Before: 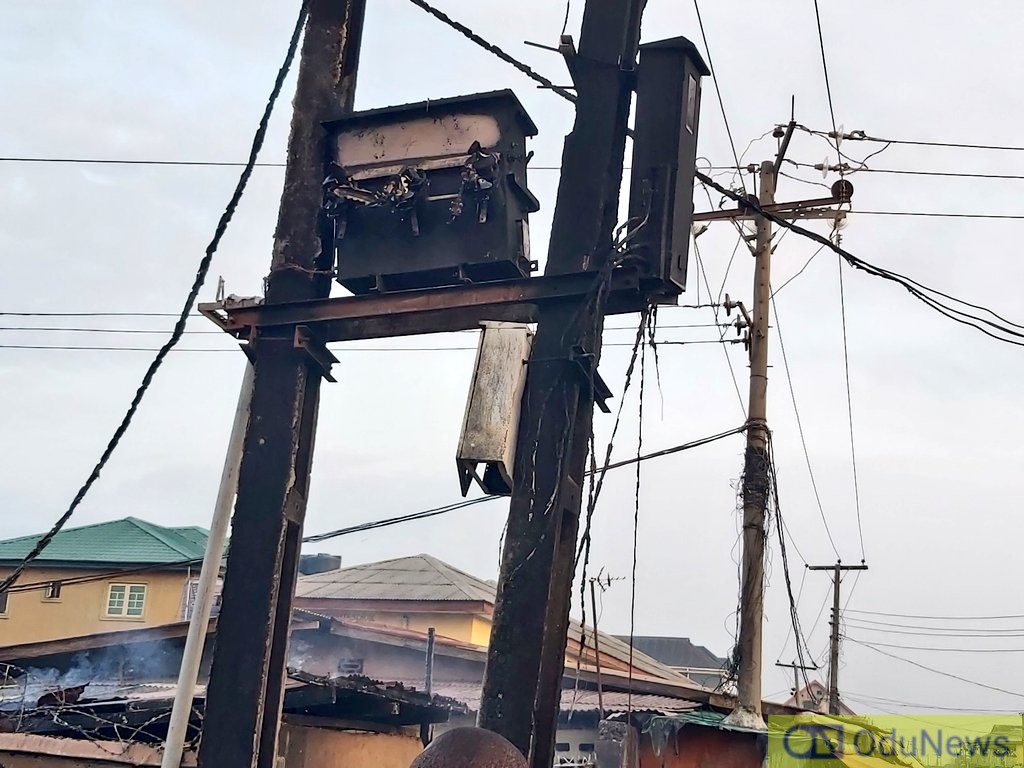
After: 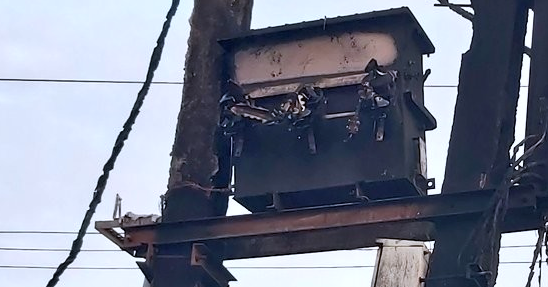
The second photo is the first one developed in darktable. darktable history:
crop: left 10.093%, top 10.738%, right 36.348%, bottom 51.797%
tone curve: curves: ch0 [(0, 0) (0.003, 0.013) (0.011, 0.02) (0.025, 0.037) (0.044, 0.068) (0.069, 0.108) (0.1, 0.138) (0.136, 0.168) (0.177, 0.203) (0.224, 0.241) (0.277, 0.281) (0.335, 0.328) (0.399, 0.382) (0.468, 0.448) (0.543, 0.519) (0.623, 0.603) (0.709, 0.705) (0.801, 0.808) (0.898, 0.903) (1, 1)], color space Lab, independent channels, preserve colors none
color calibration: illuminant as shot in camera, x 0.358, y 0.373, temperature 4628.91 K
